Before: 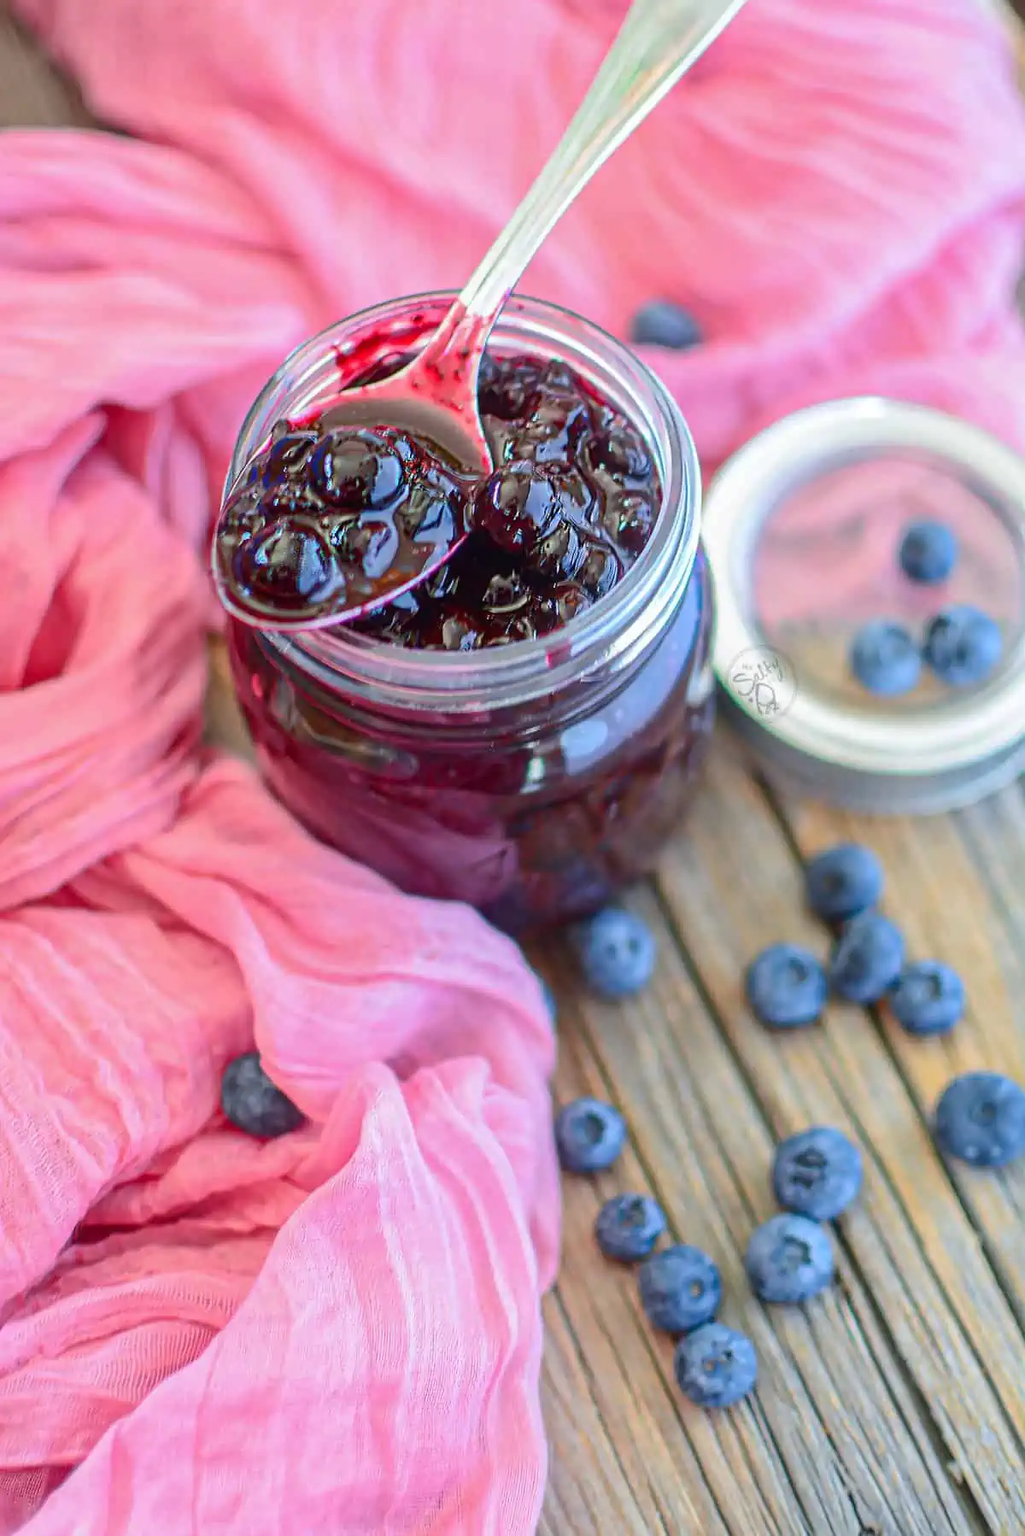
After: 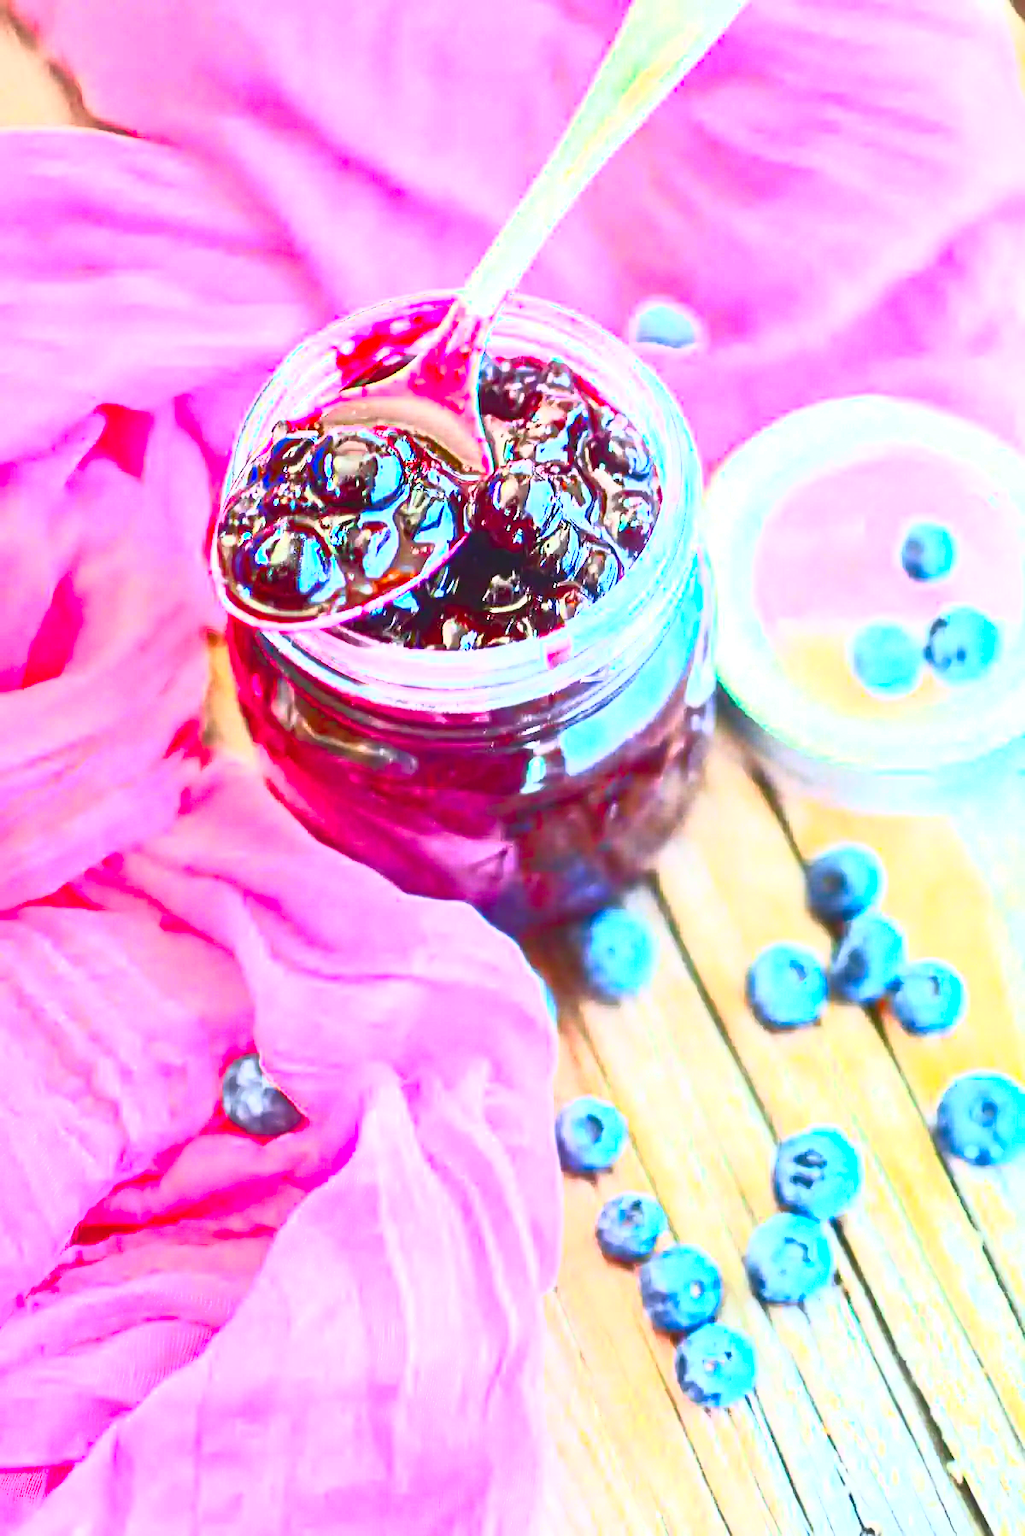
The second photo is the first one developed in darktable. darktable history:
contrast brightness saturation: contrast 1, brightness 1, saturation 1
exposure: black level correction 0, exposure 0.6 EV, compensate exposure bias true, compensate highlight preservation false
